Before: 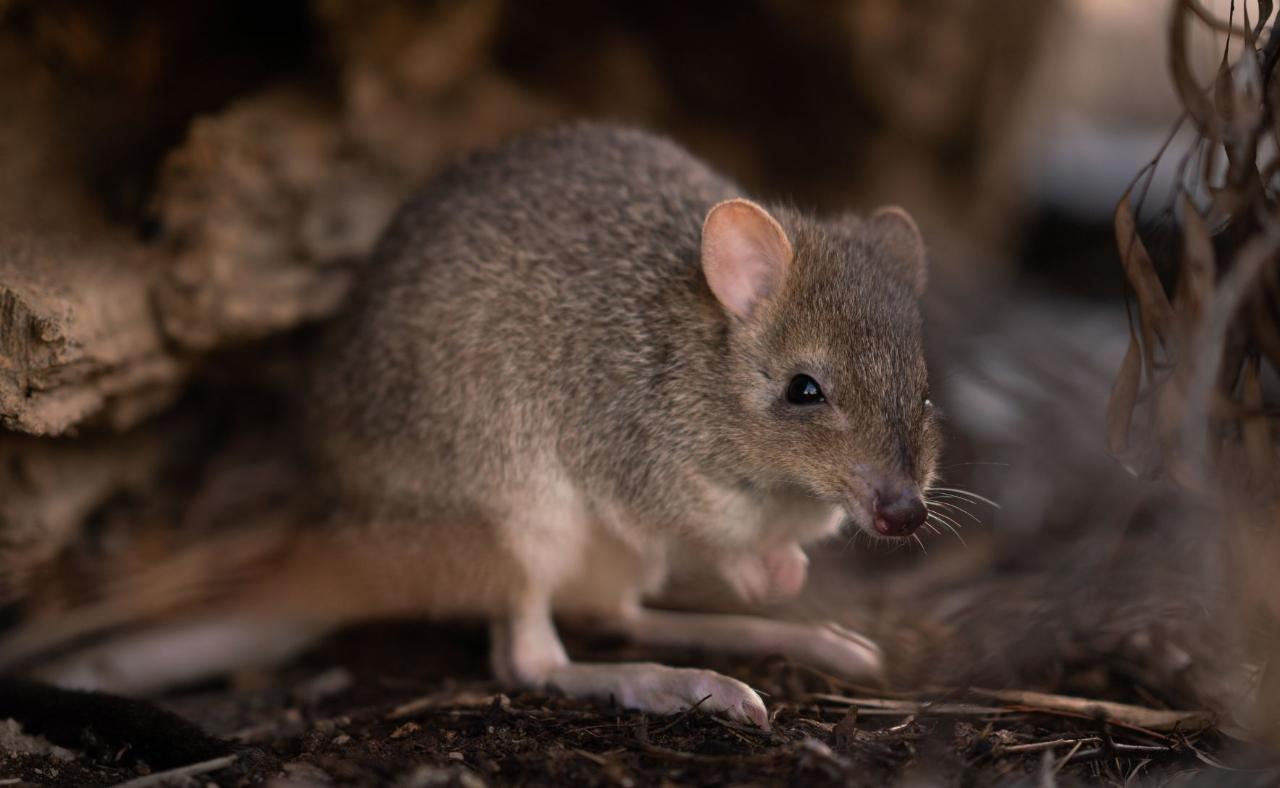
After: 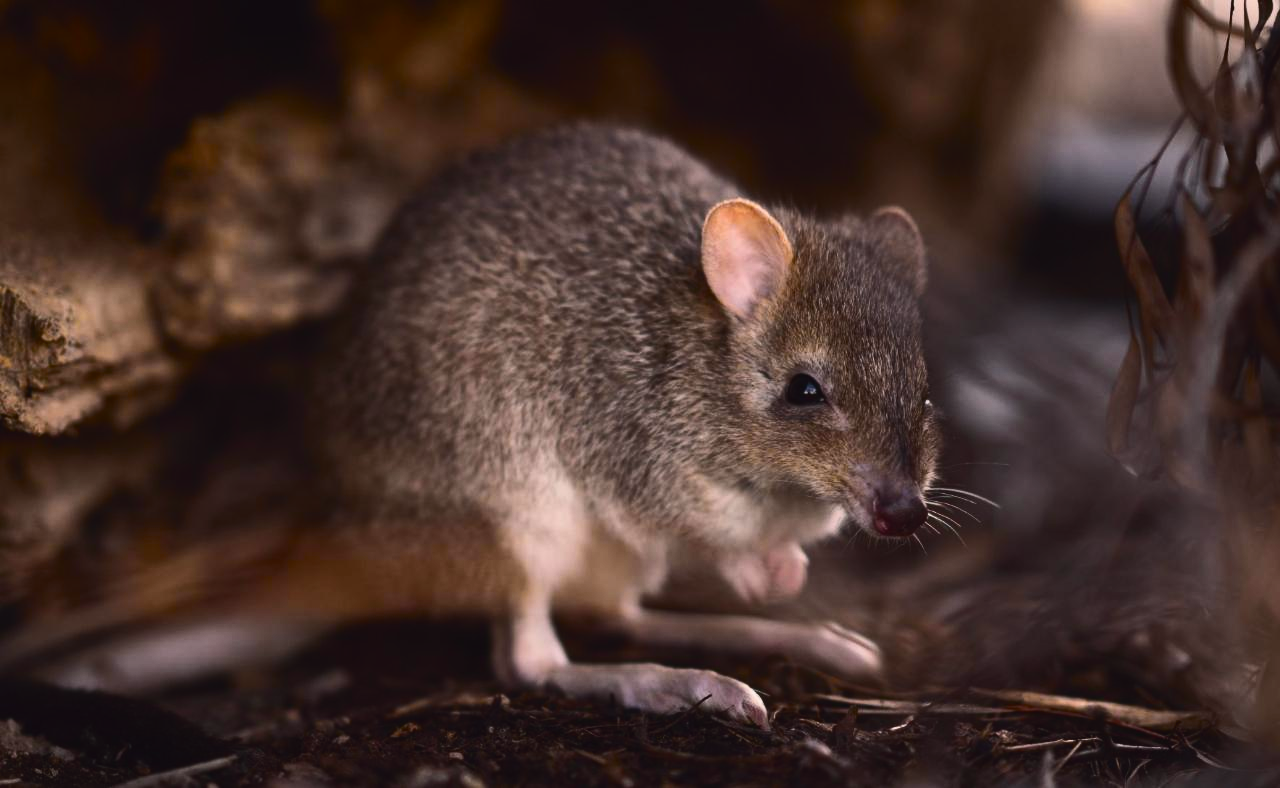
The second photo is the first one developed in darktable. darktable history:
tone curve: curves: ch0 [(0, 0.031) (0.145, 0.106) (0.319, 0.269) (0.495, 0.544) (0.707, 0.833) (0.859, 0.931) (1, 0.967)]; ch1 [(0, 0) (0.279, 0.218) (0.424, 0.411) (0.495, 0.504) (0.538, 0.55) (0.578, 0.595) (0.707, 0.778) (1, 1)]; ch2 [(0, 0) (0.125, 0.089) (0.353, 0.329) (0.436, 0.432) (0.552, 0.554) (0.615, 0.674) (1, 1)], color space Lab, independent channels, preserve colors none
